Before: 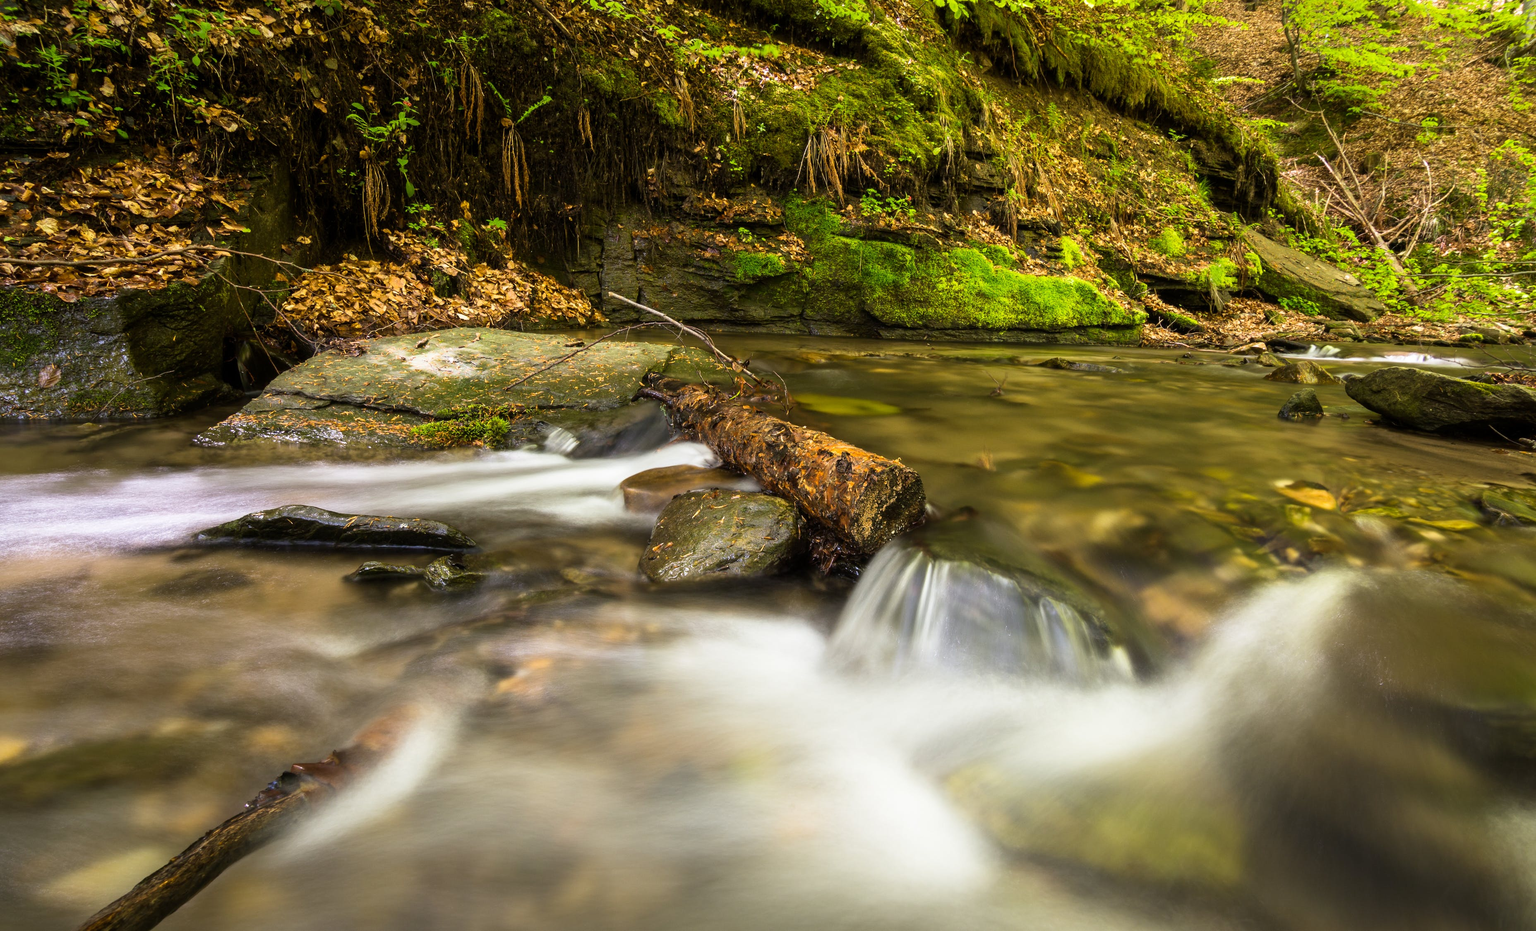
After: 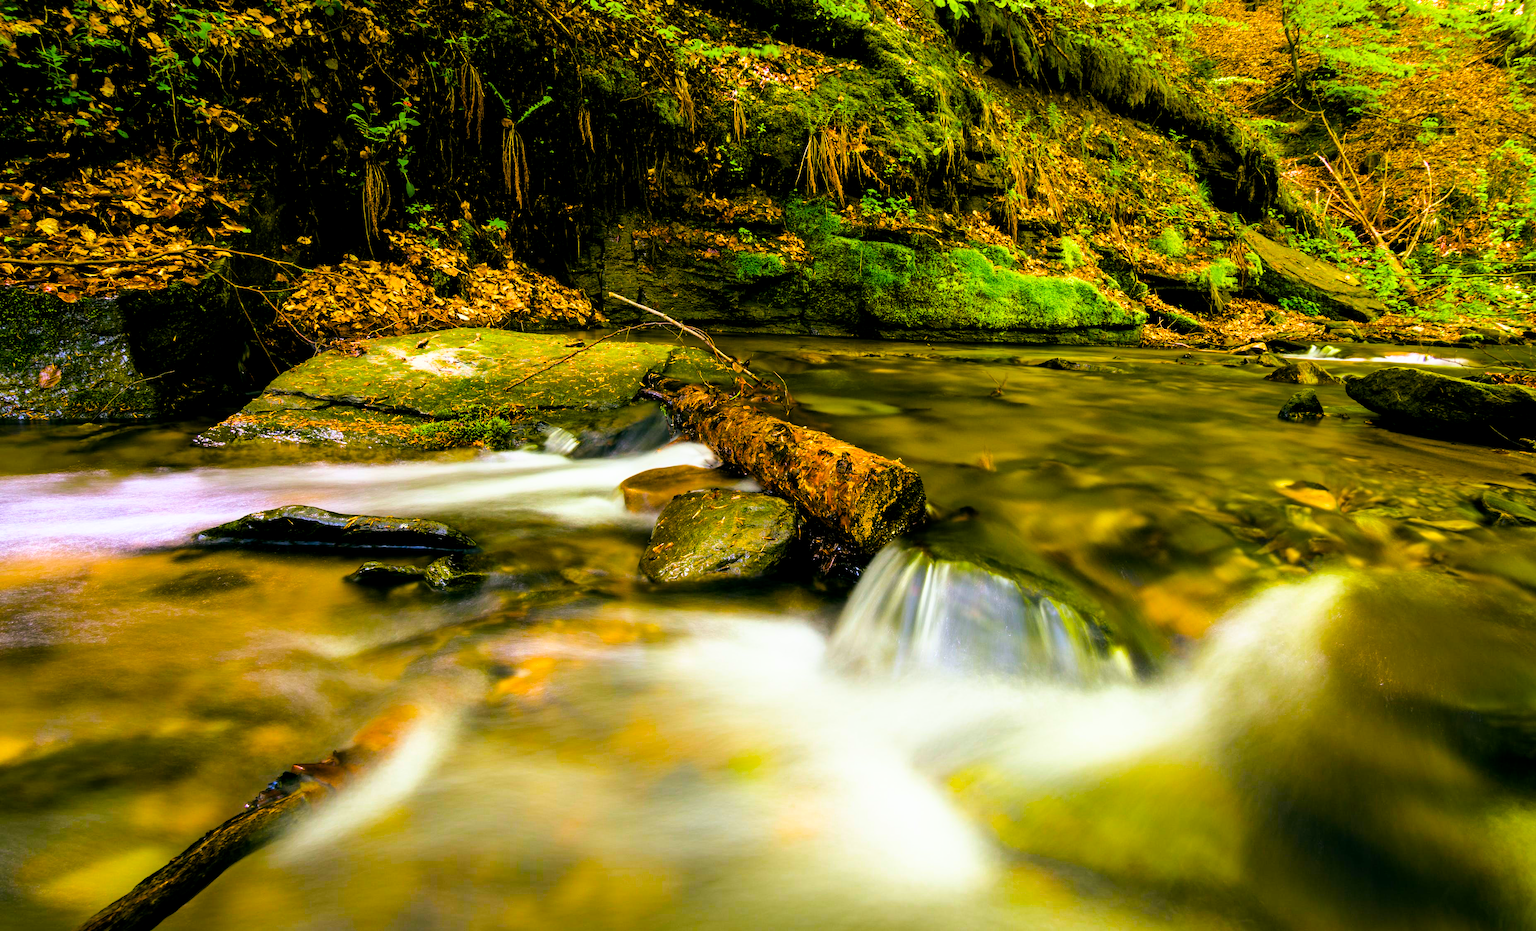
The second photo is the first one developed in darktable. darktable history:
filmic rgb: black relative exposure -8.68 EV, white relative exposure 2.71 EV, target black luminance 0%, hardness 6.28, latitude 77.51%, contrast 1.327, shadows ↔ highlights balance -0.345%, color science v4 (2020), iterations of high-quality reconstruction 0
contrast brightness saturation: saturation 0.183
color balance rgb: global offset › luminance -0.316%, global offset › chroma 0.109%, global offset › hue 163.7°, perceptual saturation grading › global saturation 64.434%, perceptual saturation grading › highlights 59.738%, perceptual saturation grading › mid-tones 49.521%, perceptual saturation grading › shadows 49.744%, perceptual brilliance grading › mid-tones 9.539%, perceptual brilliance grading › shadows 14.246%
